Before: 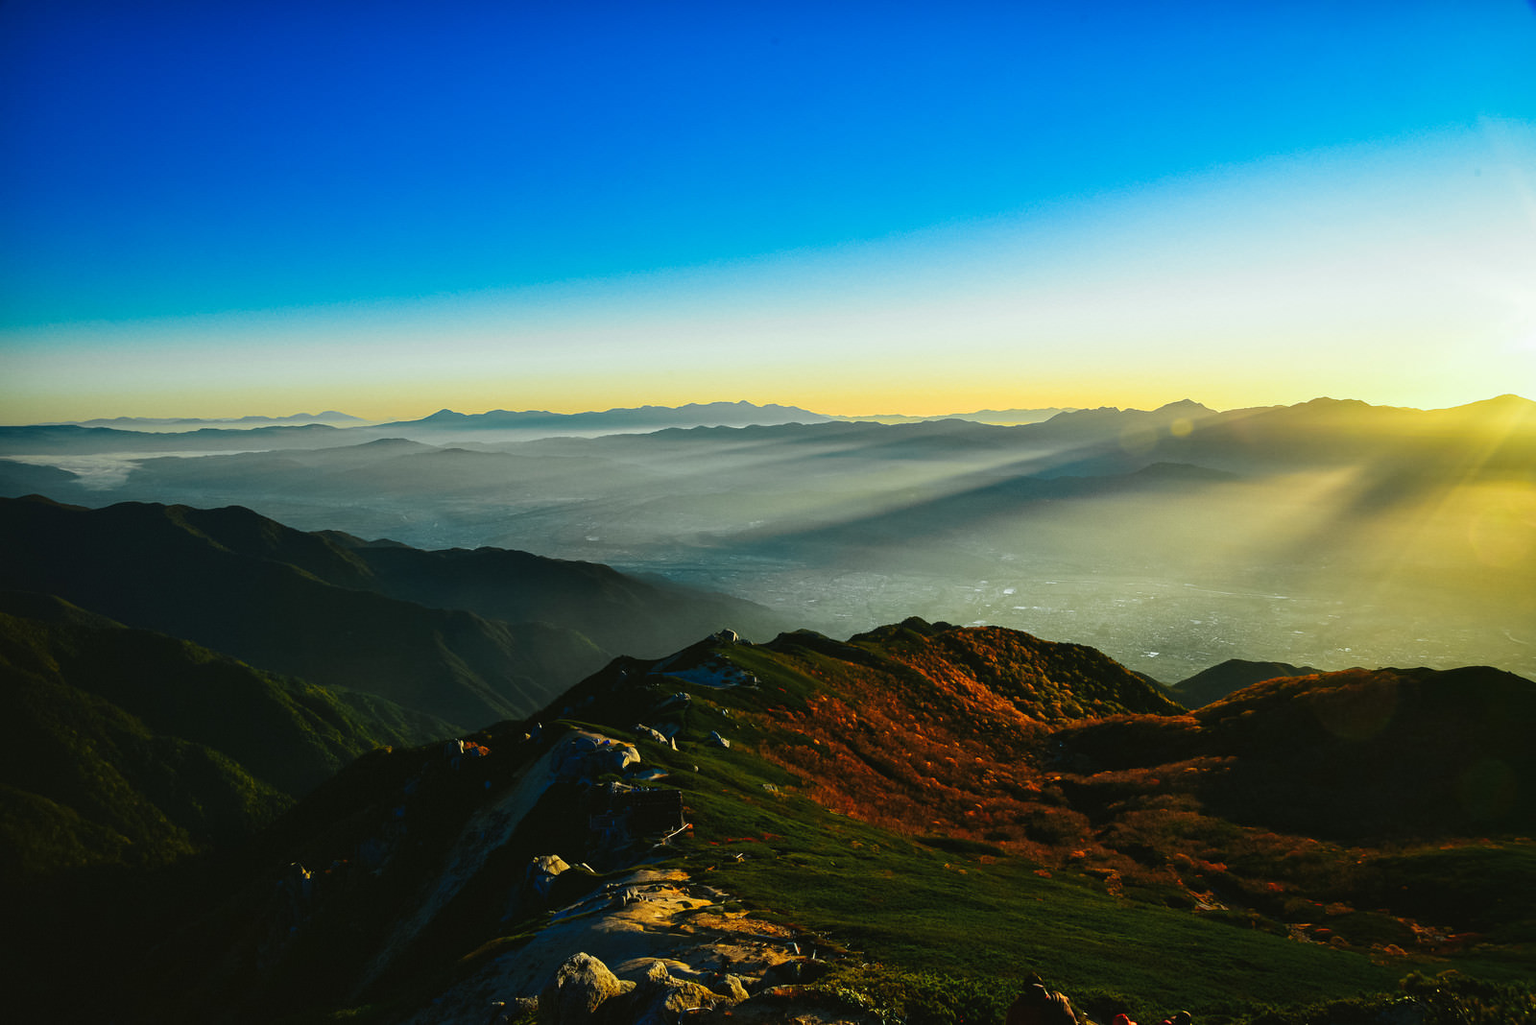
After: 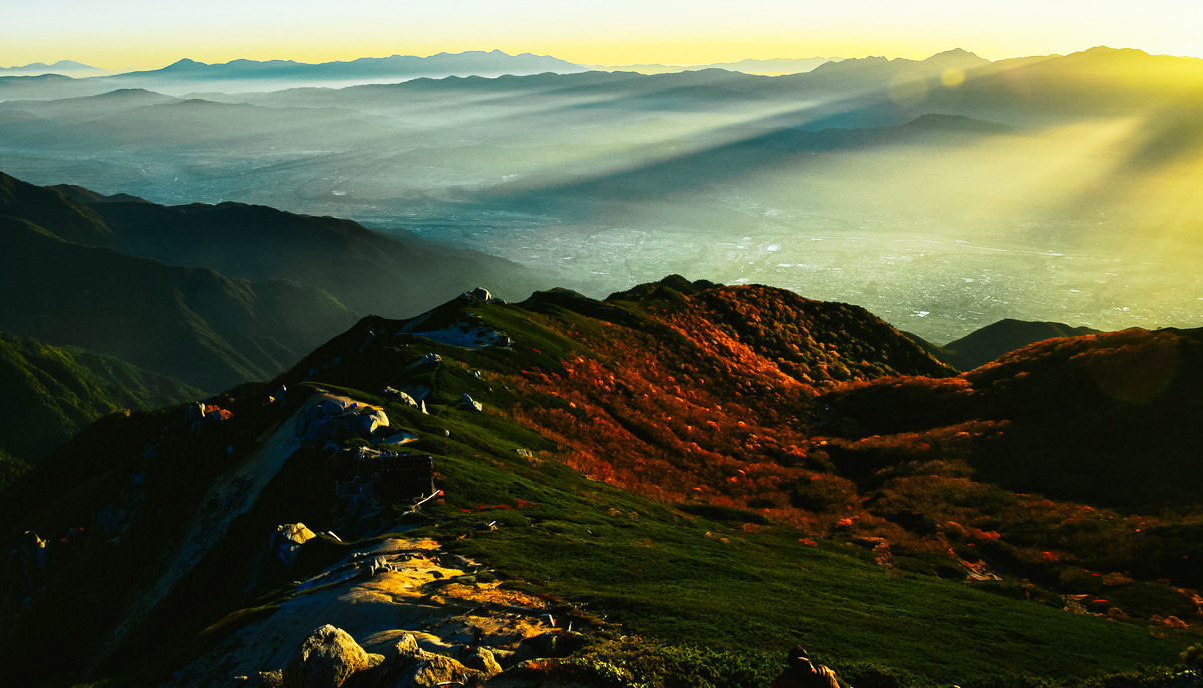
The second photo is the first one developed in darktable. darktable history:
color calibration: illuminant same as pipeline (D50), adaptation none (bypass), x 0.333, y 0.333, temperature 5021.58 K, saturation algorithm version 1 (2020)
crop and rotate: left 17.412%, top 34.542%, right 7.377%, bottom 0.996%
base curve: curves: ch0 [(0, 0) (0.005, 0.002) (0.193, 0.295) (0.399, 0.664) (0.75, 0.928) (1, 1)], preserve colors none
